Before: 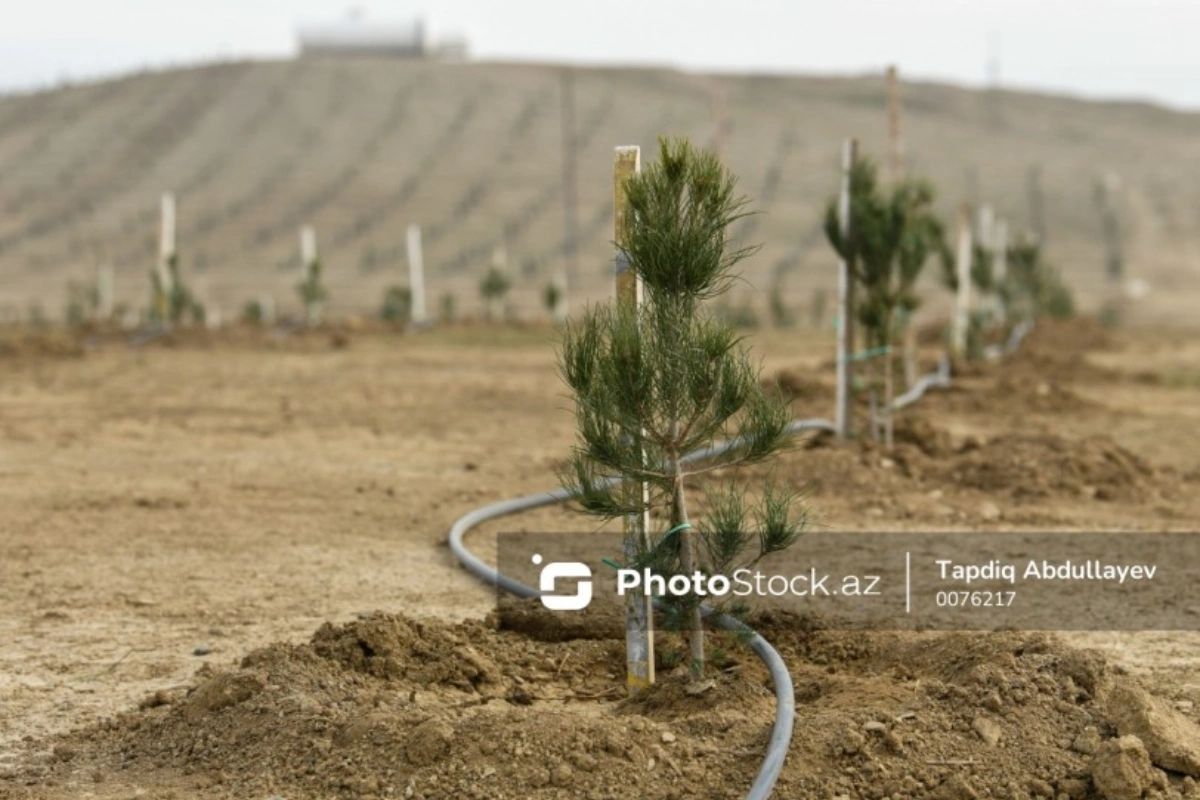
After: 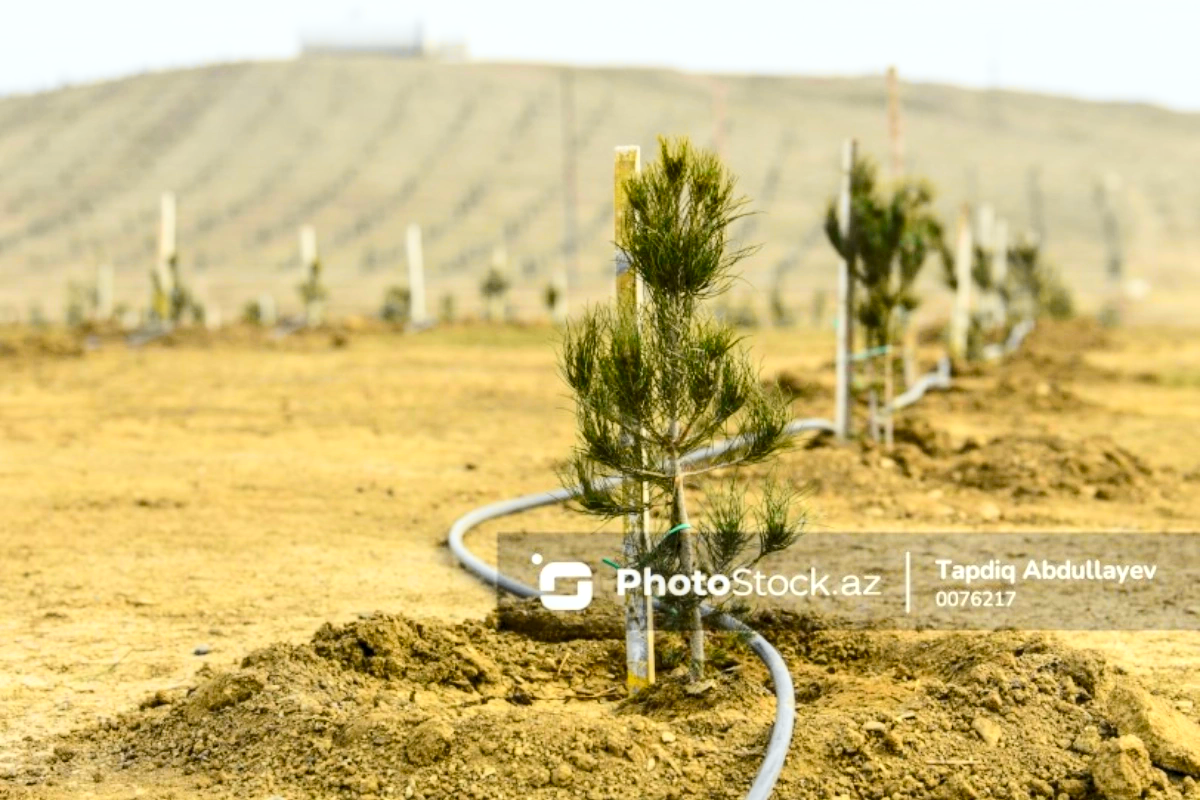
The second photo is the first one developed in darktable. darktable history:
contrast brightness saturation: contrast 0.24, brightness 0.26, saturation 0.39
tone curve: curves: ch0 [(0, 0) (0.071, 0.06) (0.253, 0.242) (0.437, 0.498) (0.55, 0.644) (0.657, 0.749) (0.823, 0.876) (1, 0.99)]; ch1 [(0, 0) (0.346, 0.307) (0.408, 0.369) (0.453, 0.457) (0.476, 0.489) (0.502, 0.493) (0.521, 0.515) (0.537, 0.531) (0.612, 0.641) (0.676, 0.728) (1, 1)]; ch2 [(0, 0) (0.346, 0.34) (0.434, 0.46) (0.485, 0.494) (0.5, 0.494) (0.511, 0.504) (0.537, 0.551) (0.579, 0.599) (0.625, 0.686) (1, 1)], color space Lab, independent channels, preserve colors none
local contrast: detail 130%
